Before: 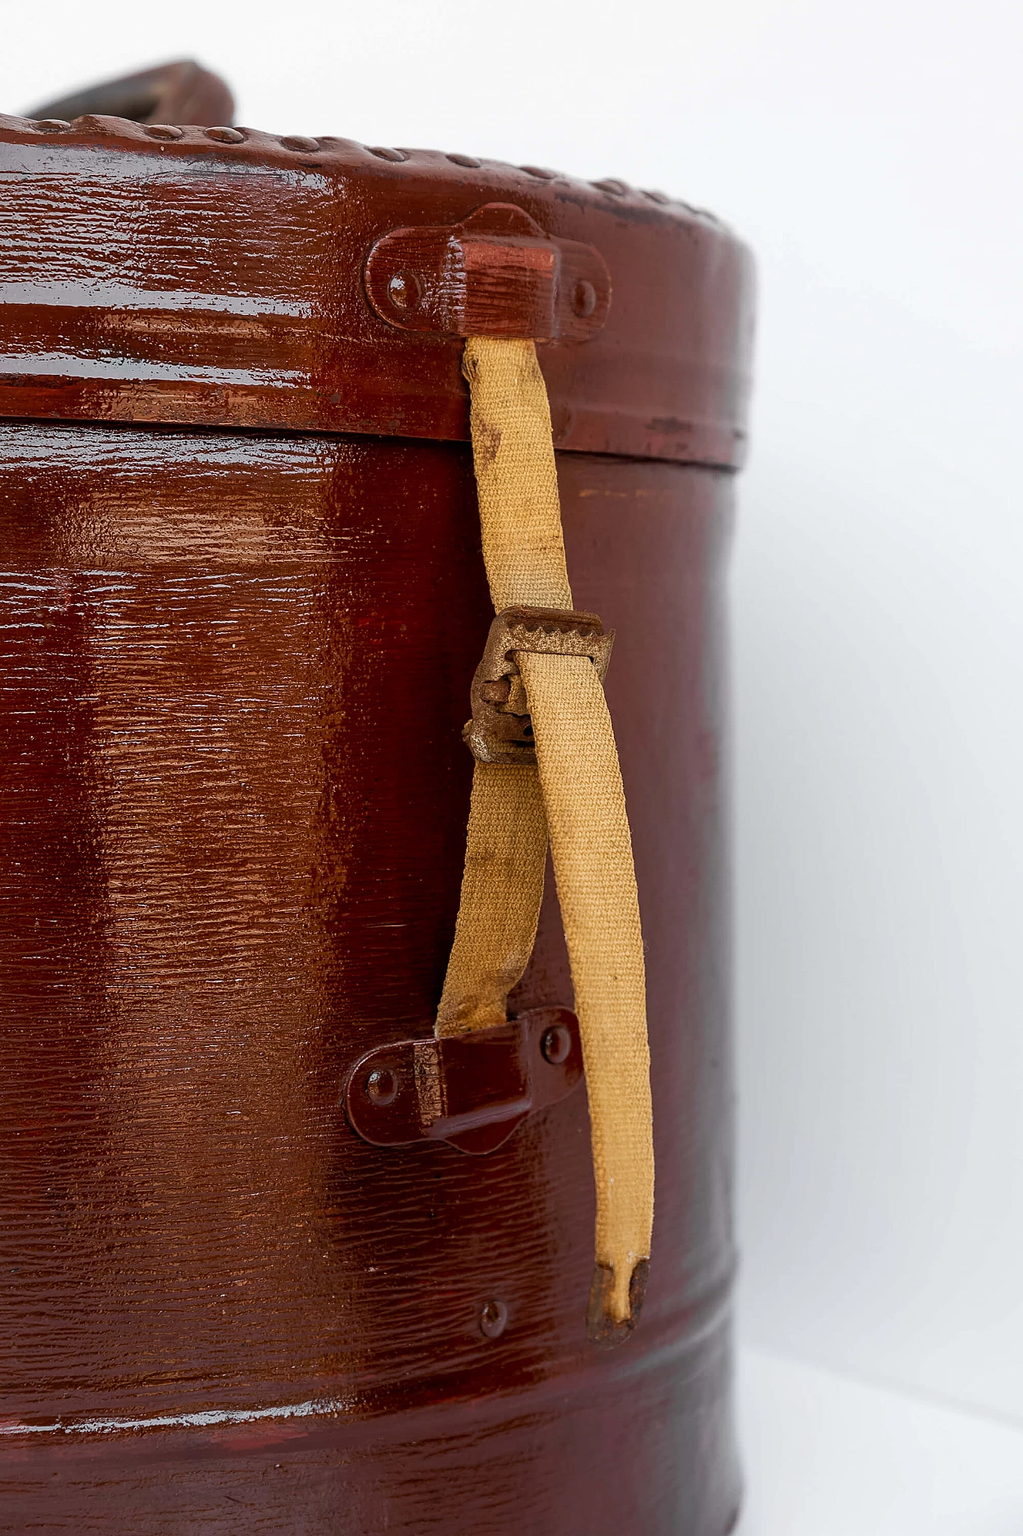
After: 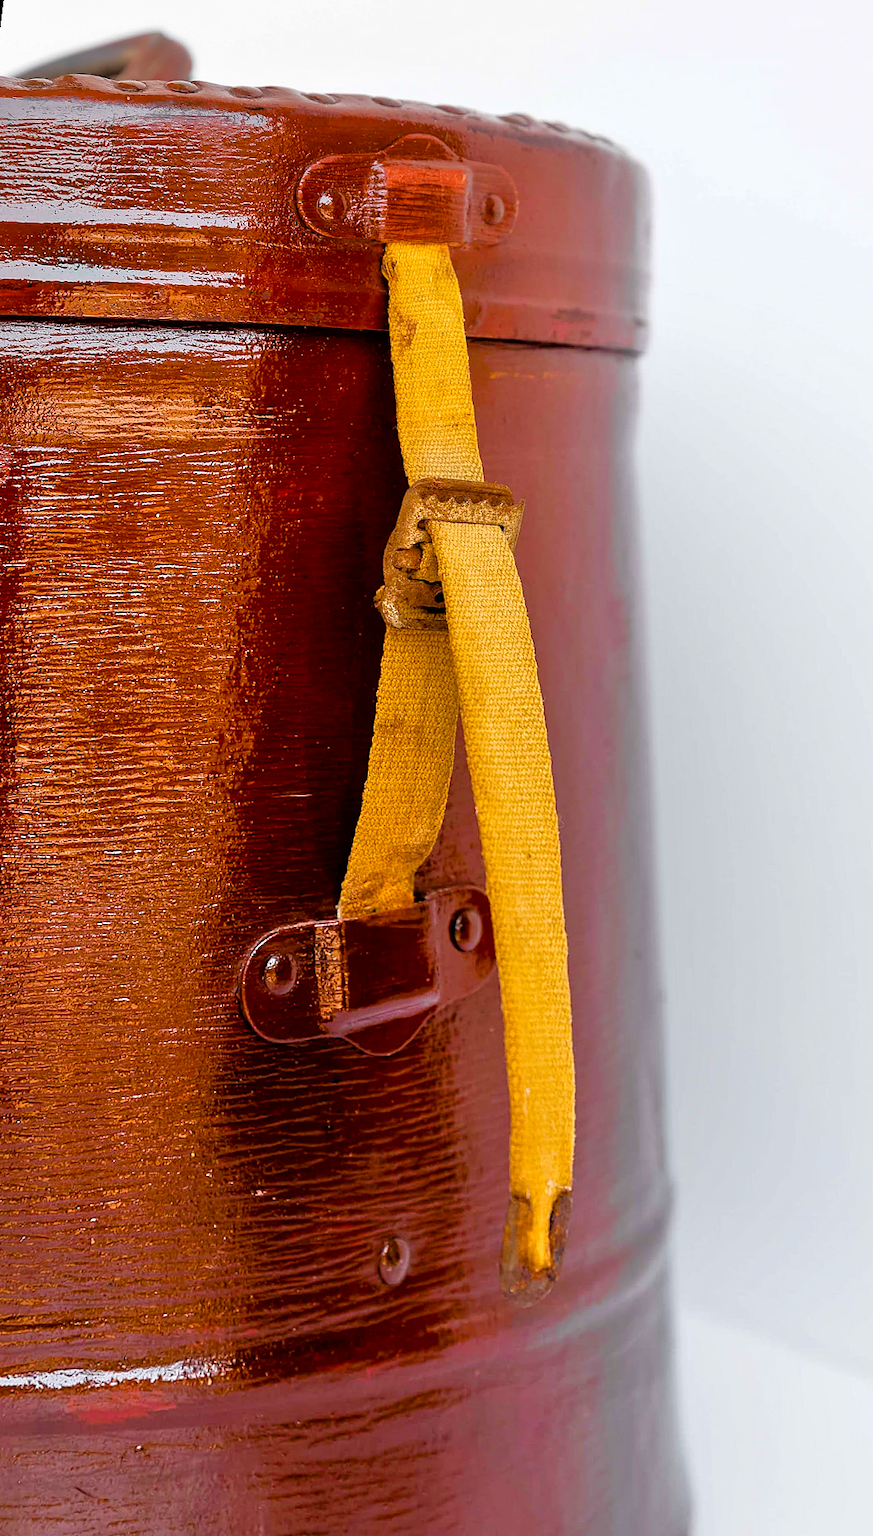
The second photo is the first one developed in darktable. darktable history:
tone equalizer: -7 EV 0.15 EV, -6 EV 0.6 EV, -5 EV 1.15 EV, -4 EV 1.33 EV, -3 EV 1.15 EV, -2 EV 0.6 EV, -1 EV 0.15 EV, mask exposure compensation -0.5 EV
rotate and perspective: rotation 0.72°, lens shift (vertical) -0.352, lens shift (horizontal) -0.051, crop left 0.152, crop right 0.859, crop top 0.019, crop bottom 0.964
color balance rgb: linear chroma grading › global chroma 15%, perceptual saturation grading › global saturation 30%
